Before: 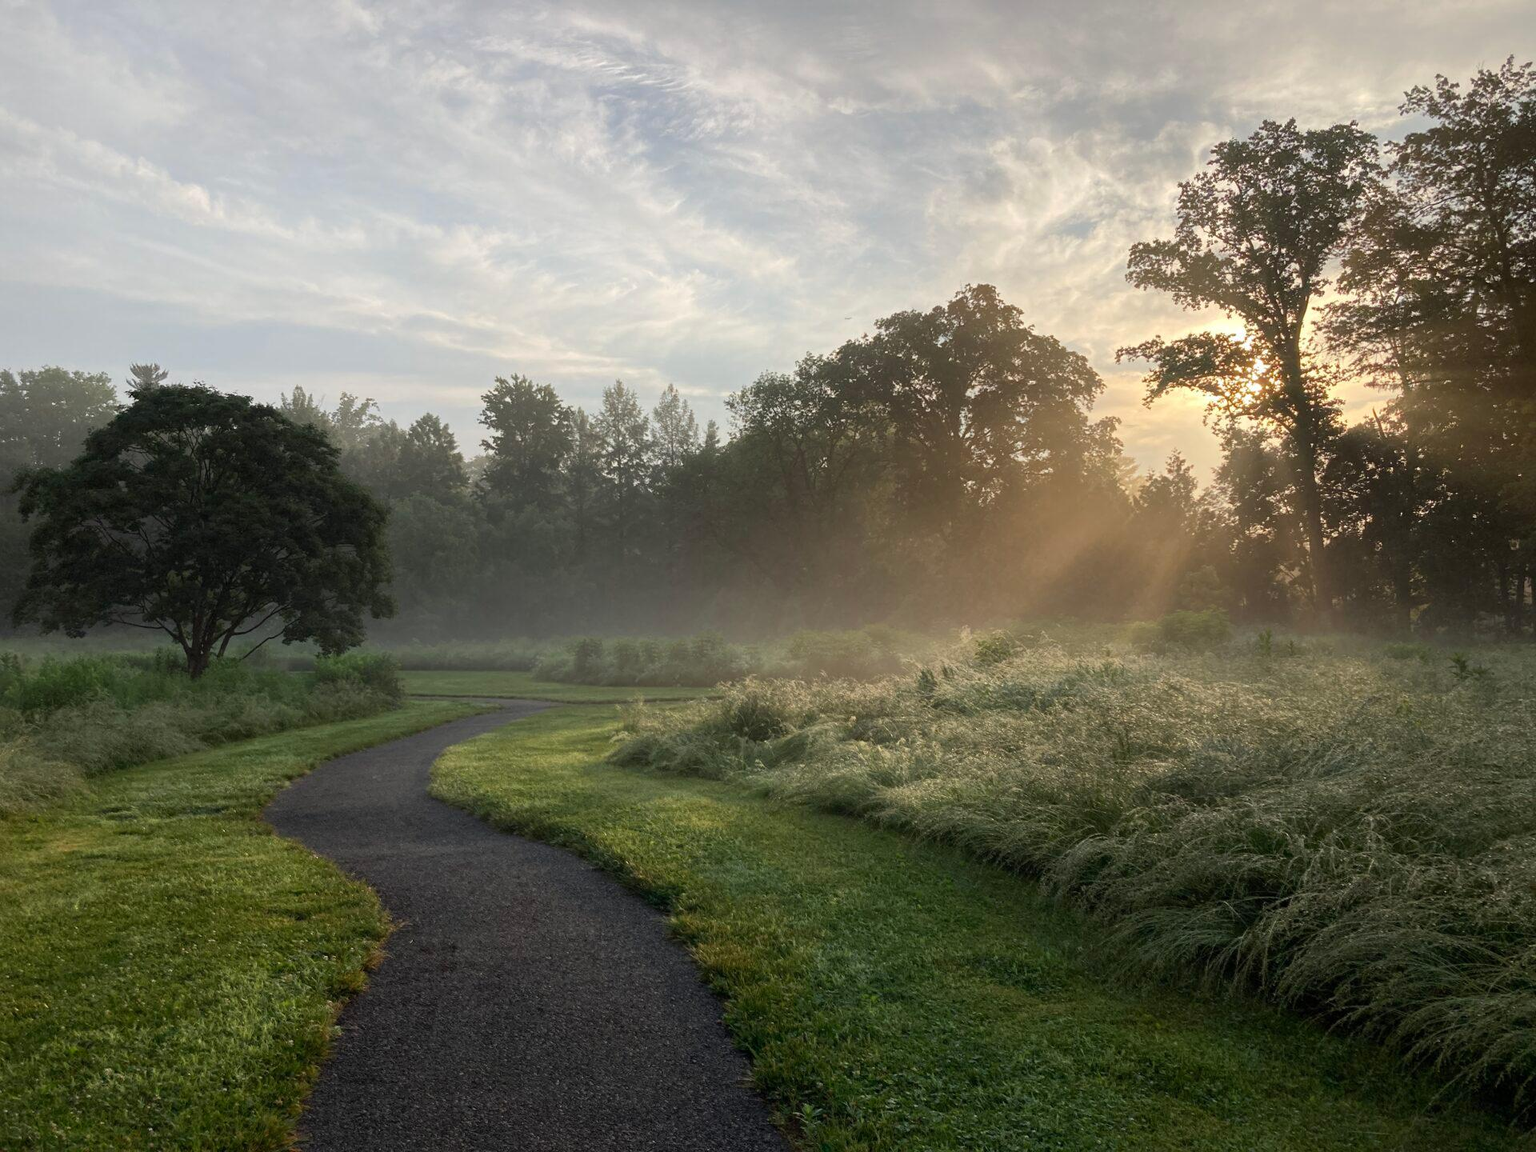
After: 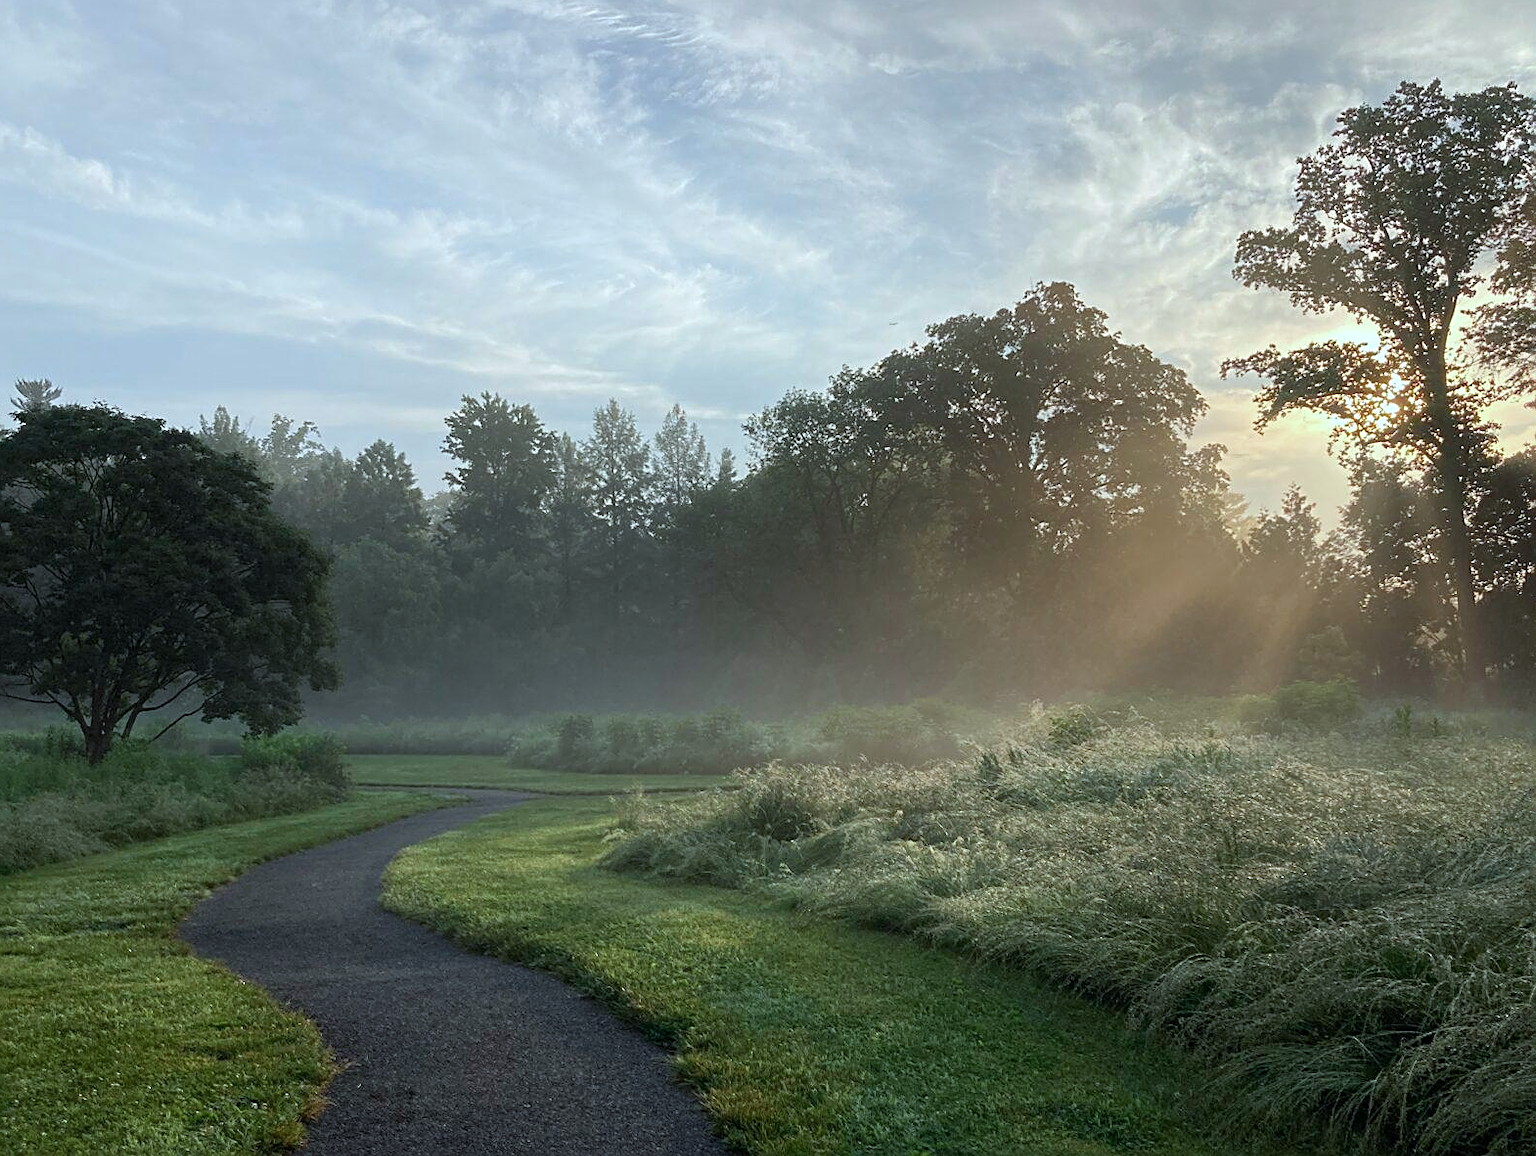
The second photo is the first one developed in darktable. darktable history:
color calibration: illuminant F (fluorescent), F source F9 (Cool White Deluxe 4150 K) – high CRI, x 0.374, y 0.373, temperature 4161.61 K, gamut compression 1.74
sharpen: on, module defaults
crop and rotate: left 7.664%, top 4.671%, right 10.559%, bottom 13.182%
